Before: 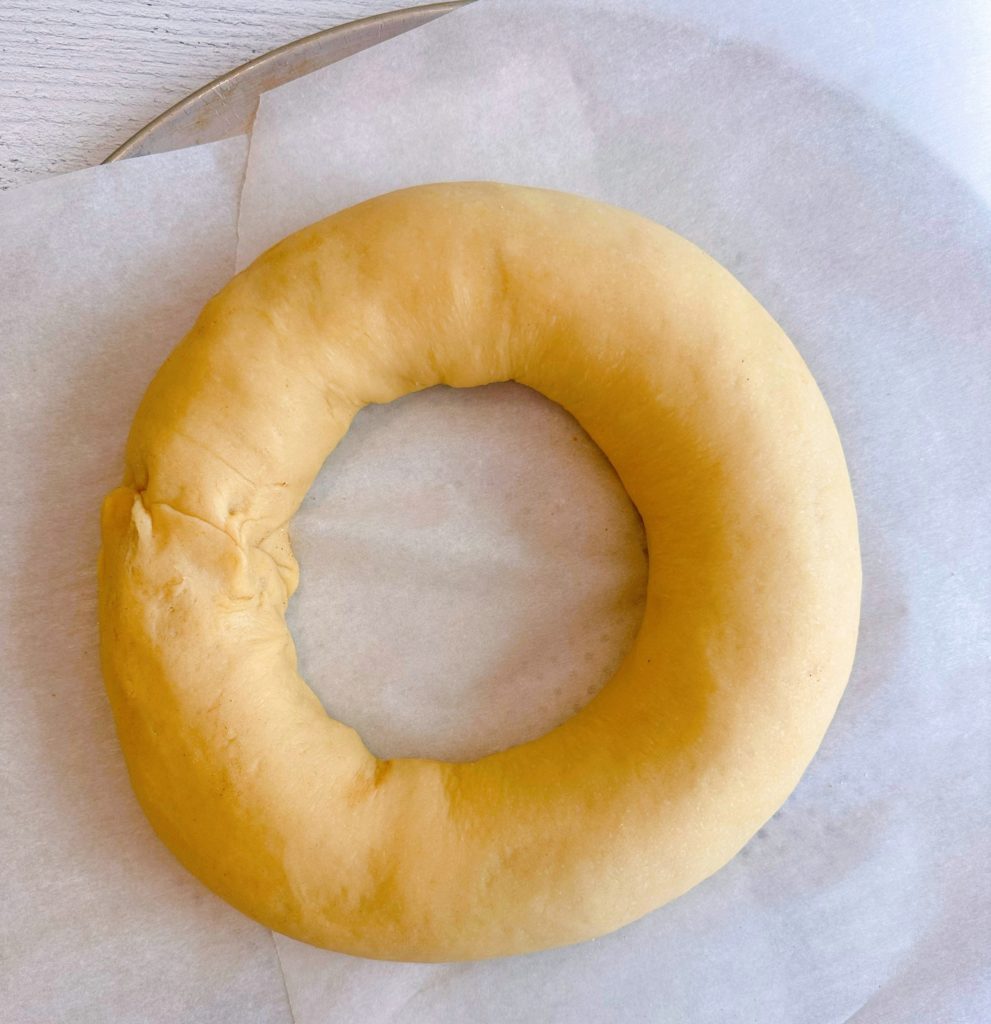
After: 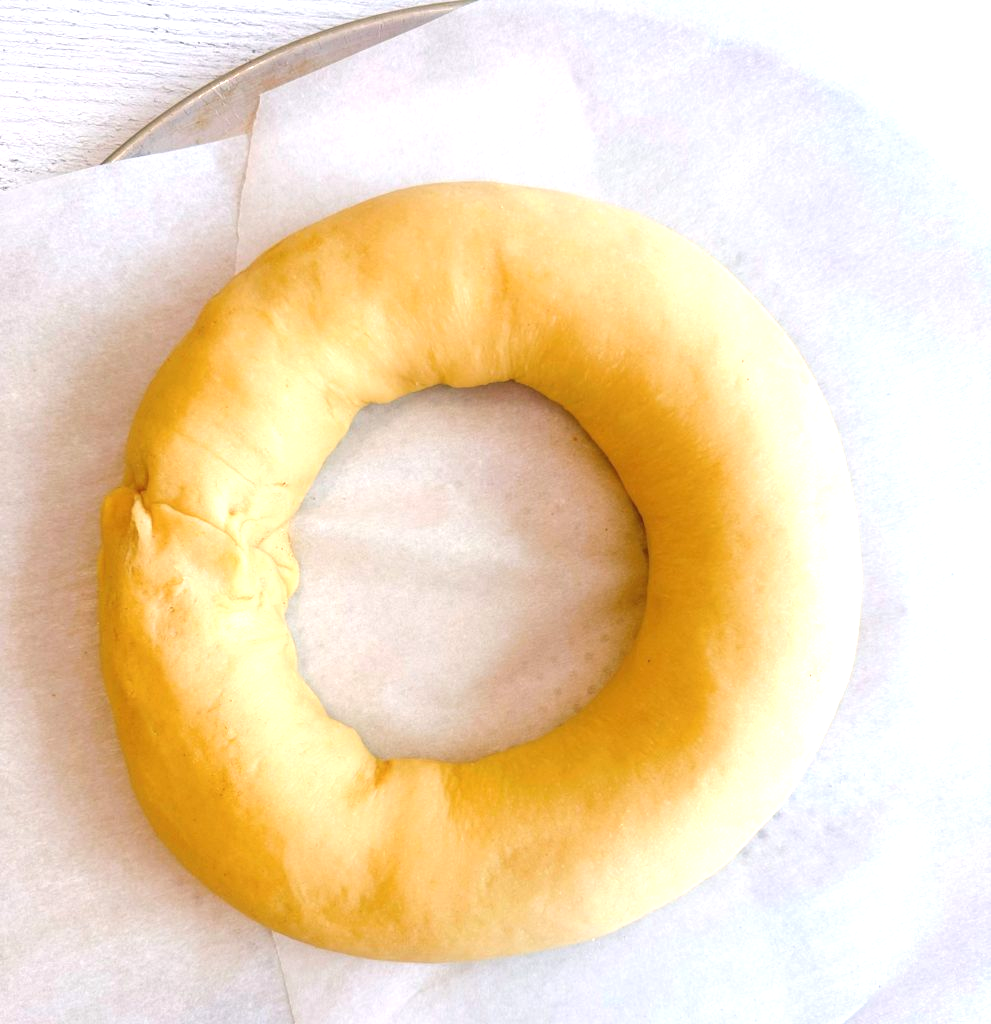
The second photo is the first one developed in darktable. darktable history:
haze removal: strength -0.052, adaptive false
tone equalizer: -8 EV -0.76 EV, -7 EV -0.697 EV, -6 EV -0.617 EV, -5 EV -0.391 EV, -3 EV 0.373 EV, -2 EV 0.6 EV, -1 EV 0.684 EV, +0 EV 0.742 EV
